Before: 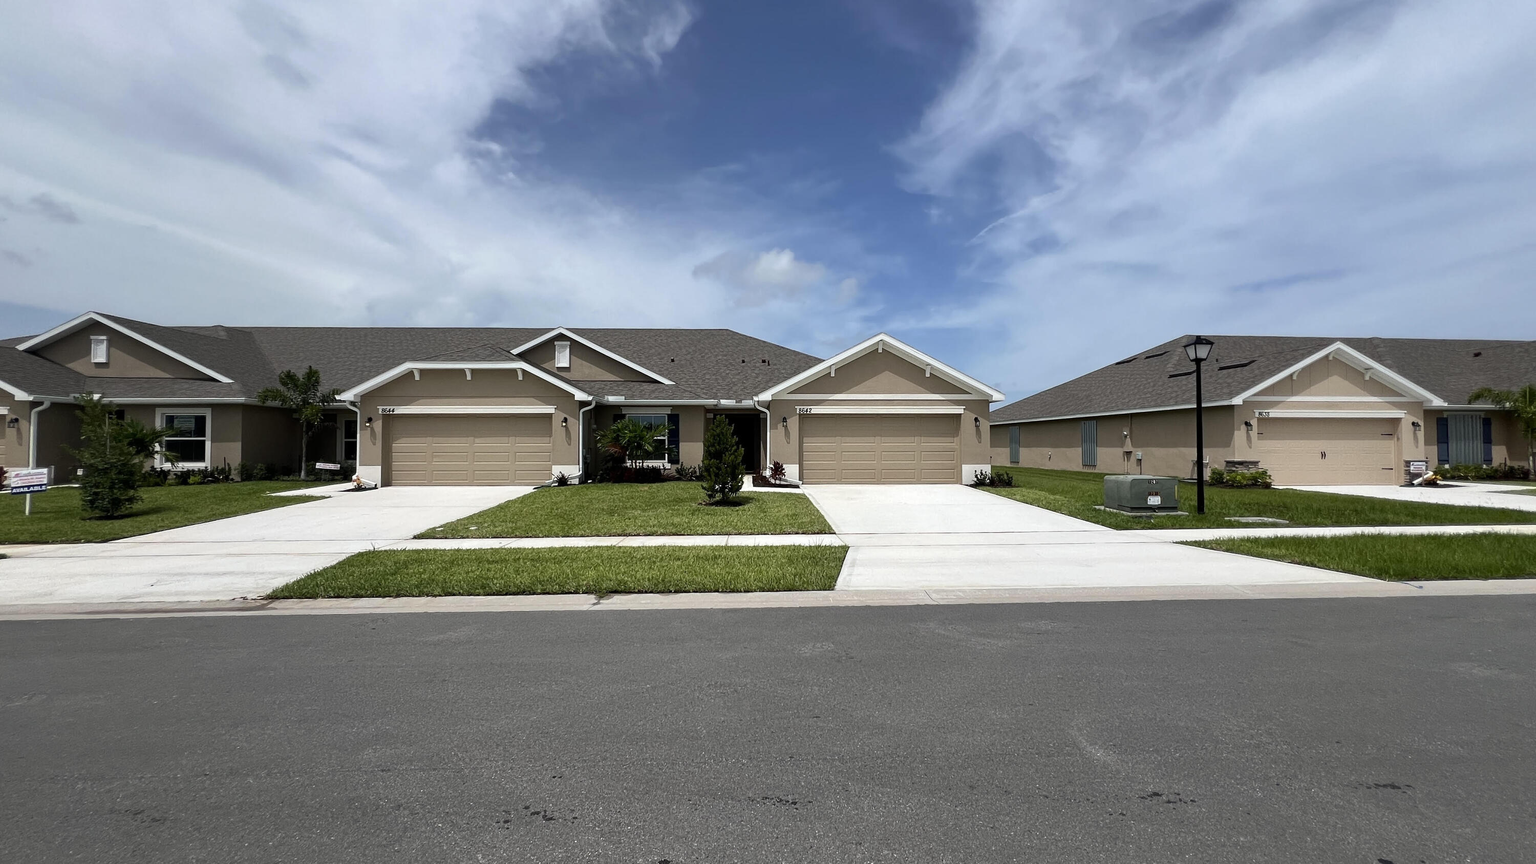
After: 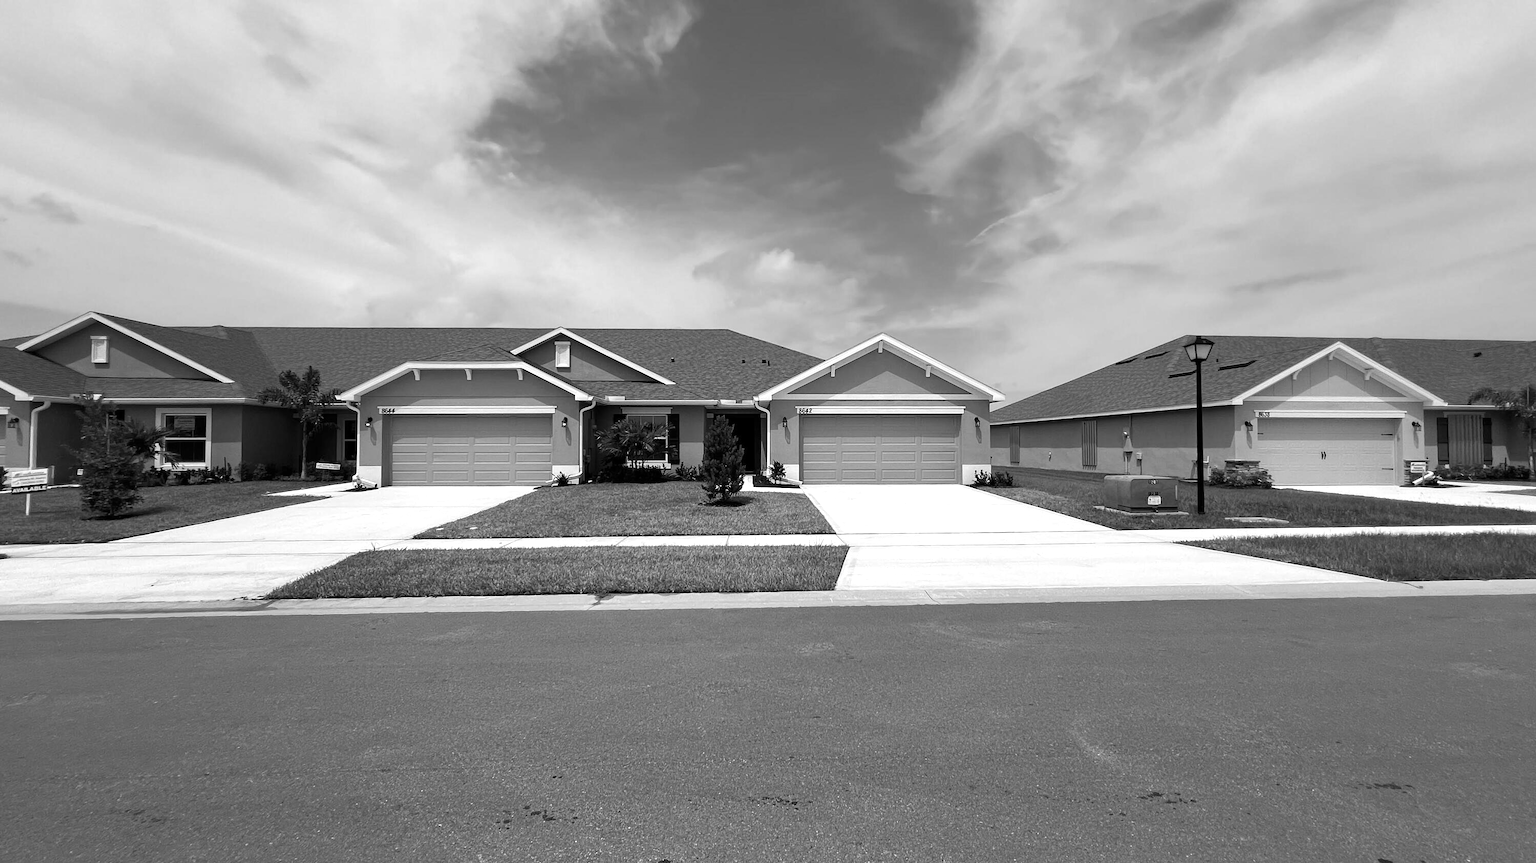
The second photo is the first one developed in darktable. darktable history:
exposure: exposure 0.258 EV, compensate highlight preservation false
monochrome: on, module defaults
color balance rgb: global vibrance 10%
